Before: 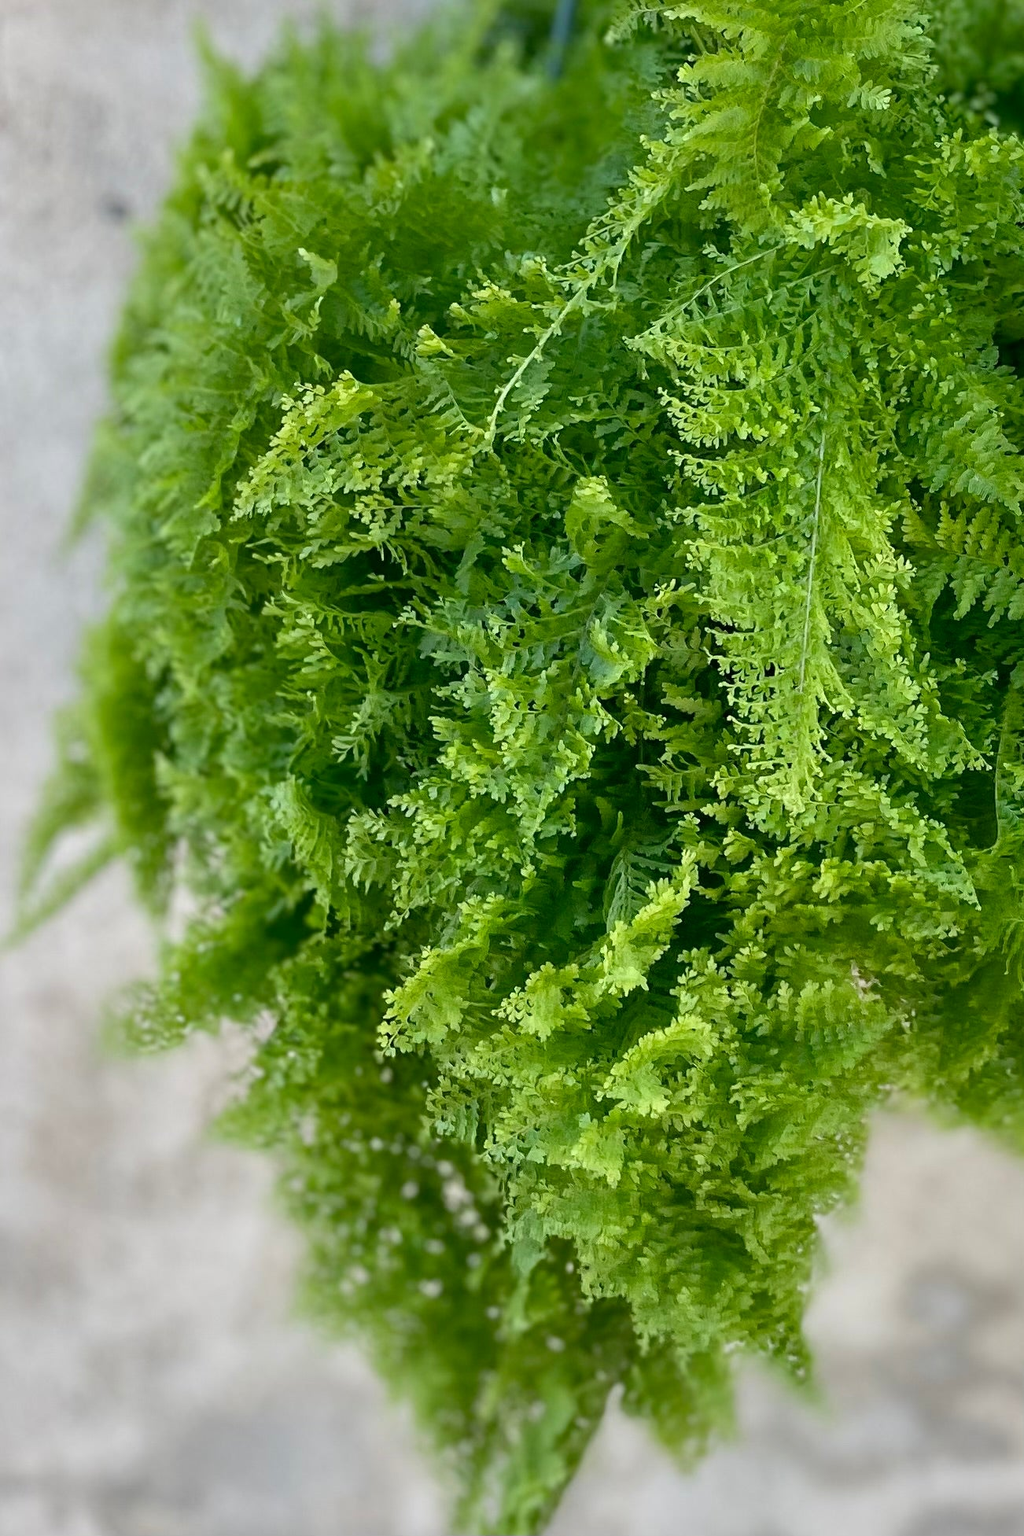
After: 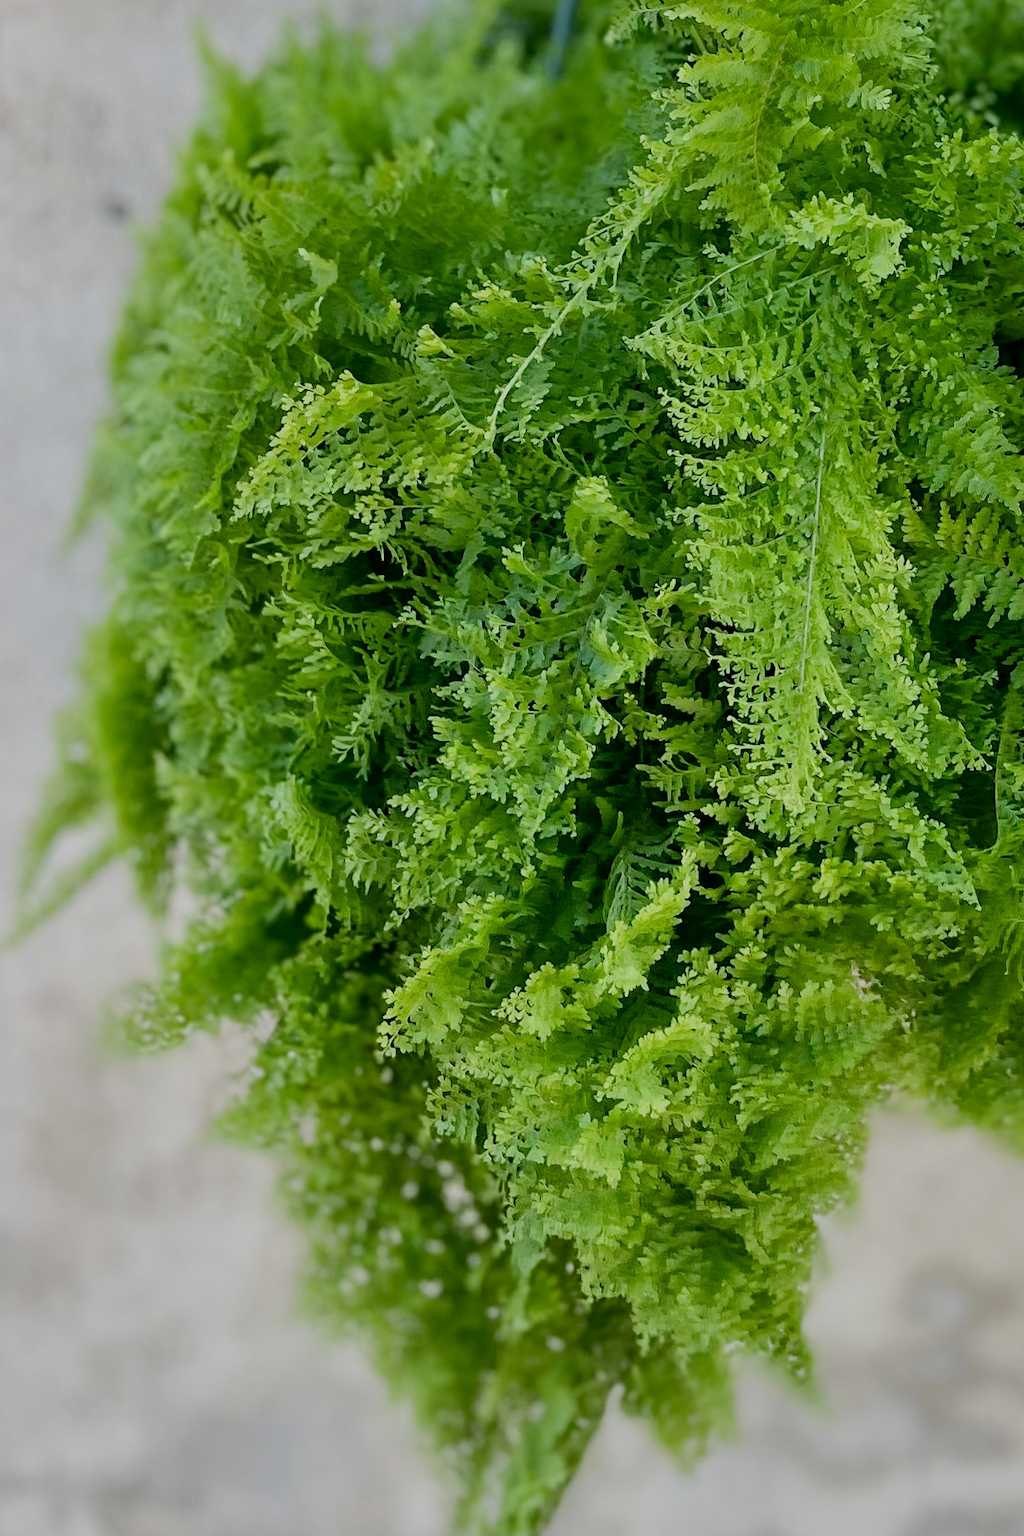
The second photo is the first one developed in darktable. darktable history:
filmic rgb: black relative exposure -7.21 EV, white relative exposure 5.34 EV, hardness 3.02
